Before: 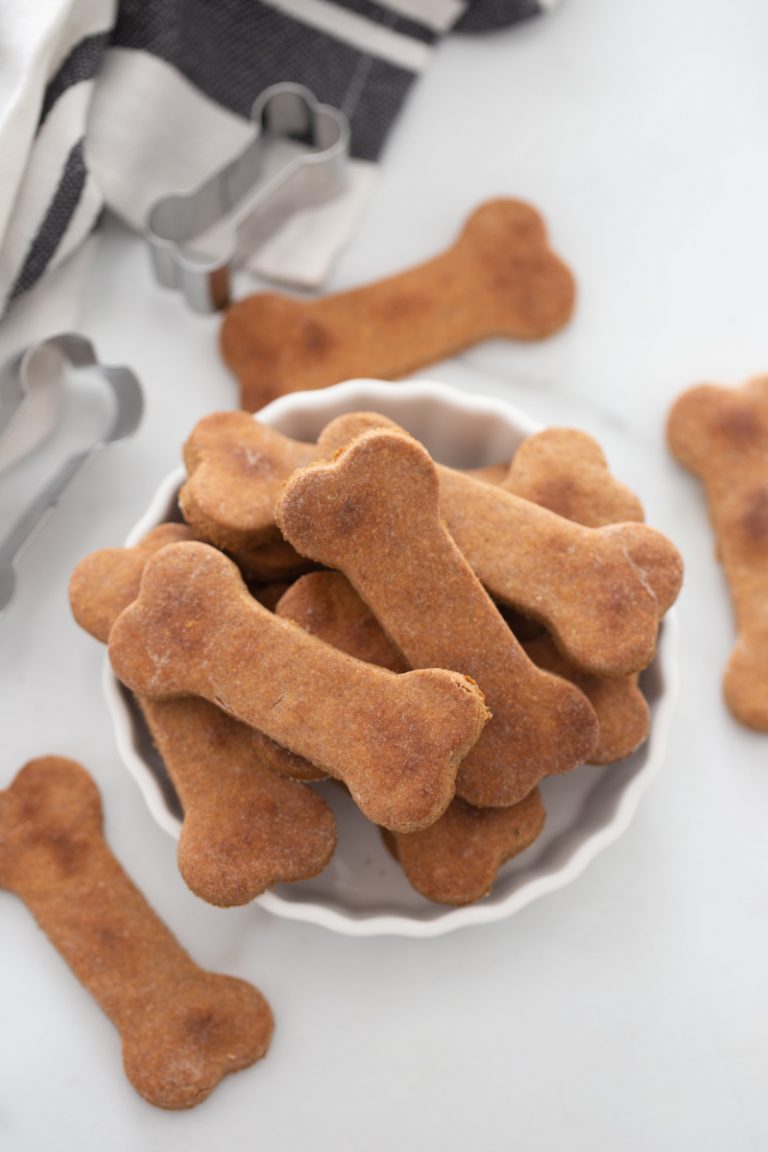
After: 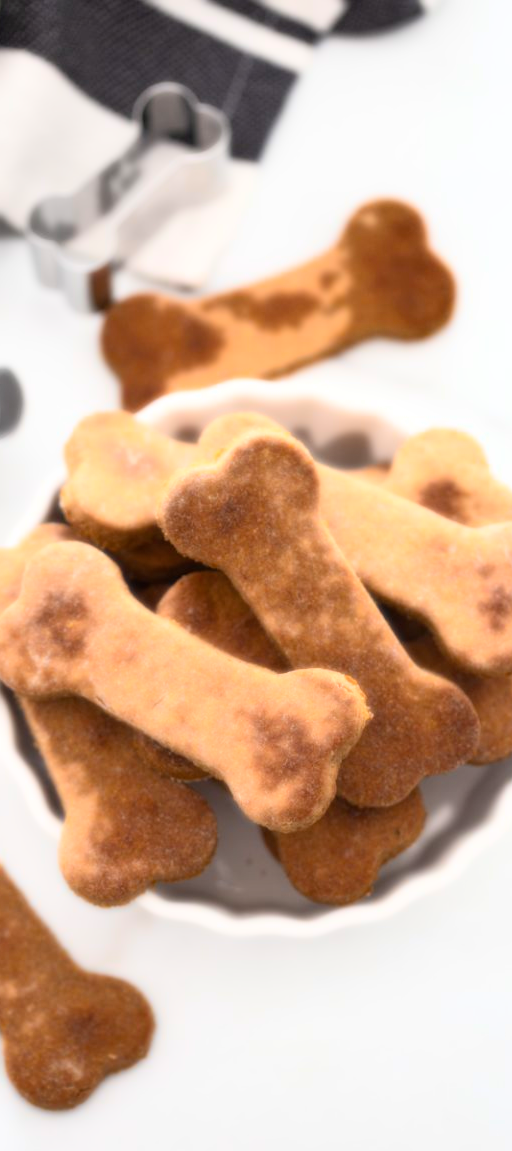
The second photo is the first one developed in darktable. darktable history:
bloom: size 0%, threshold 54.82%, strength 8.31%
color balance rgb: perceptual saturation grading › global saturation 10%, global vibrance 20%
crop and rotate: left 15.546%, right 17.787%
shadows and highlights: white point adjustment 0.05, highlights color adjustment 55.9%, soften with gaussian
